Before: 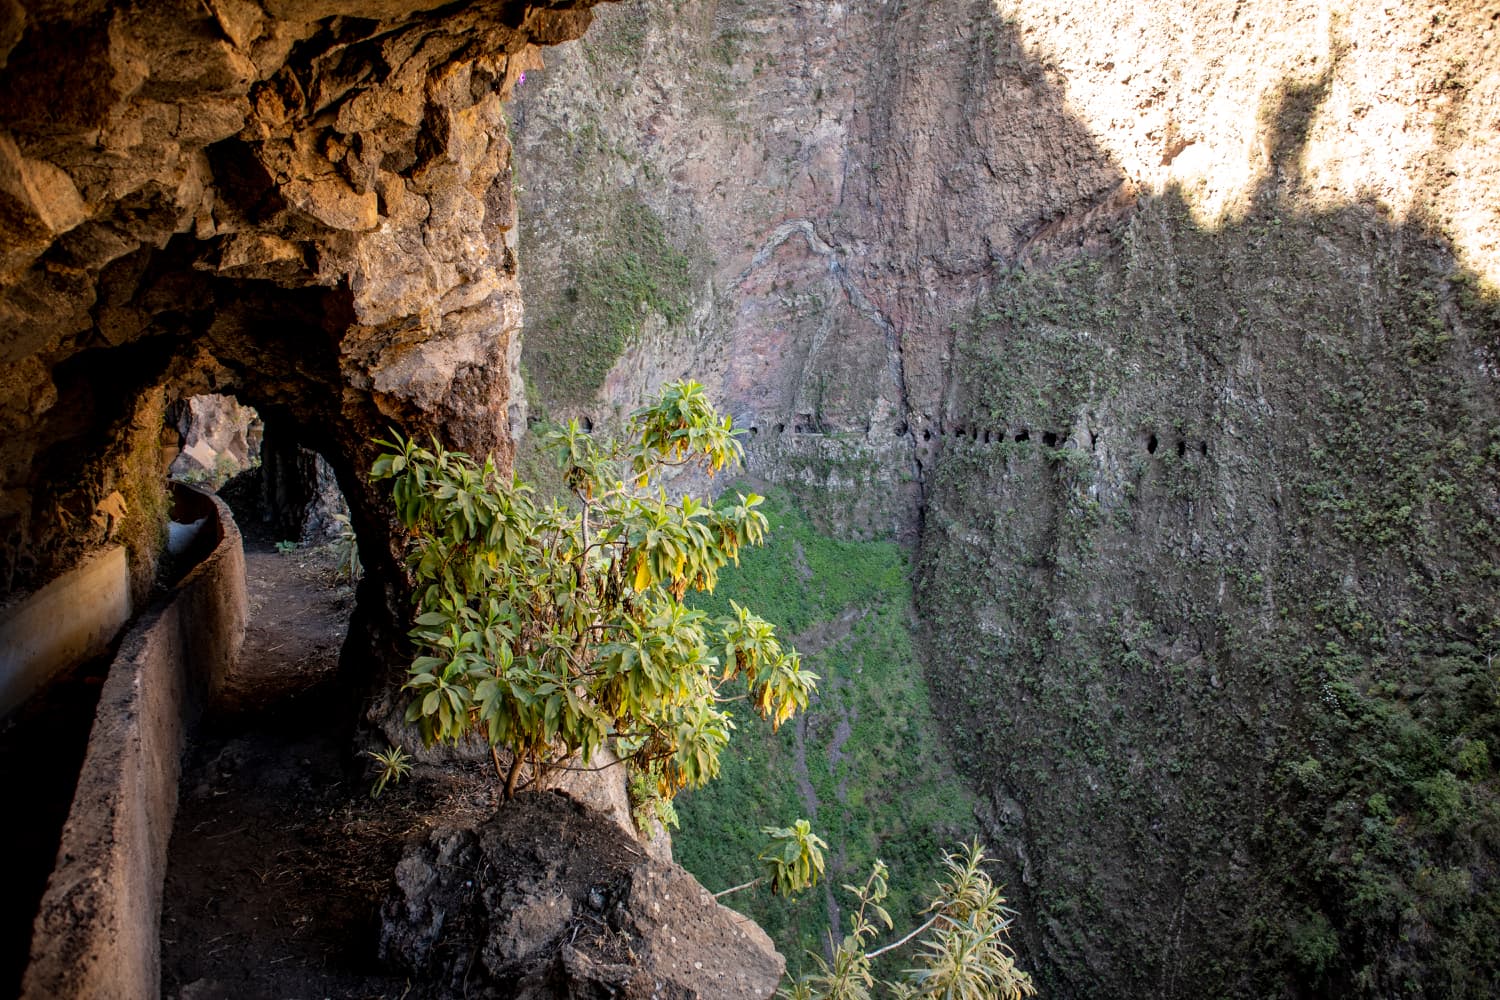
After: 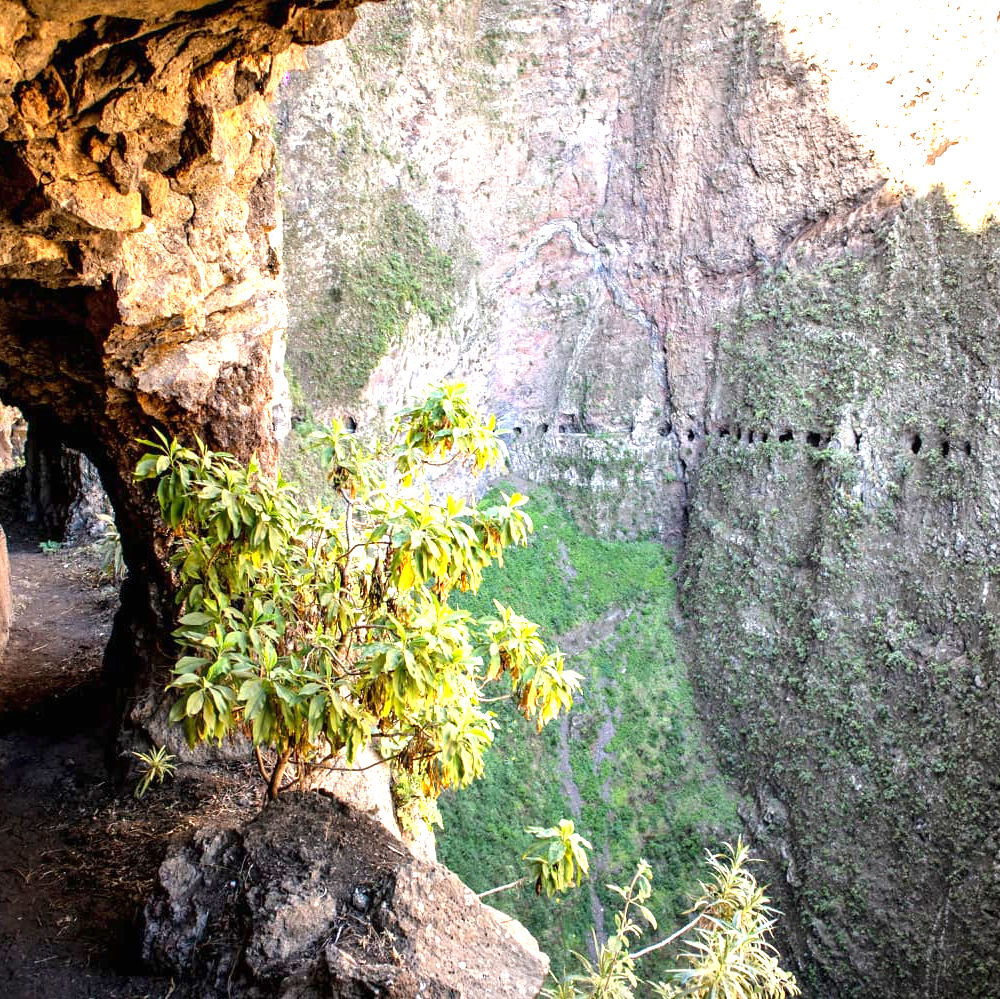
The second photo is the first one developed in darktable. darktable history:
exposure: black level correction 0, exposure 1.45 EV, compensate exposure bias true, compensate highlight preservation false
crop and rotate: left 15.754%, right 17.579%
